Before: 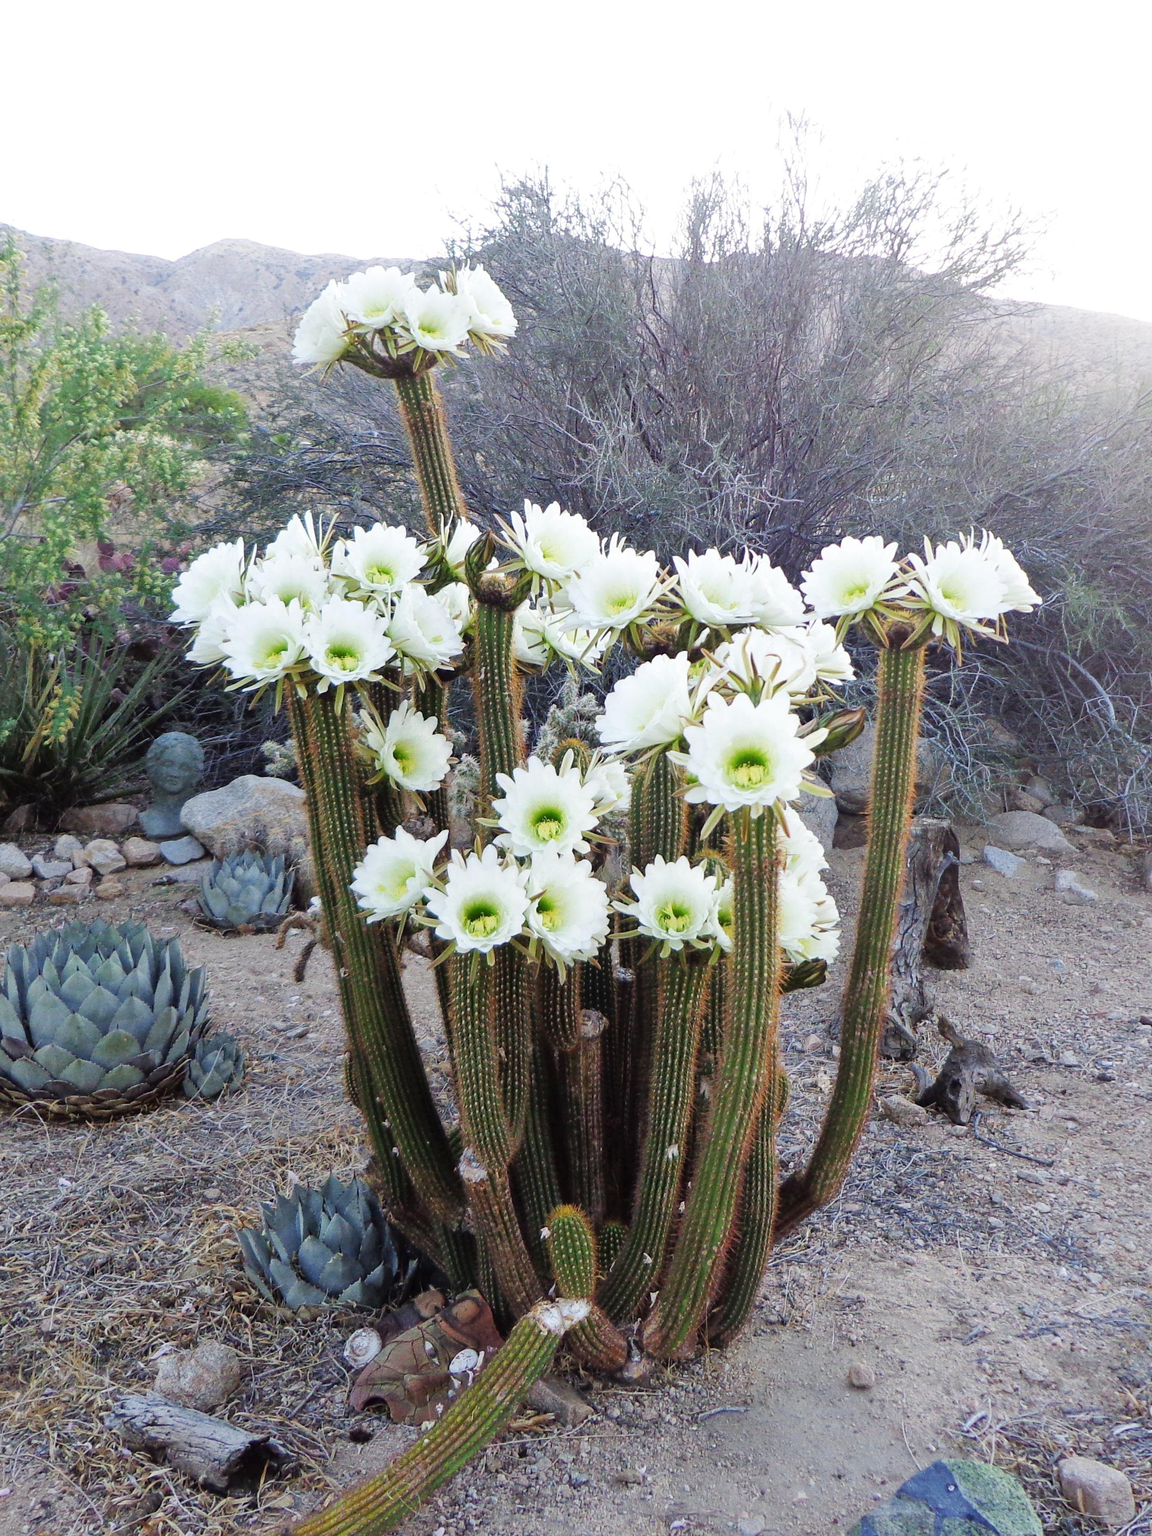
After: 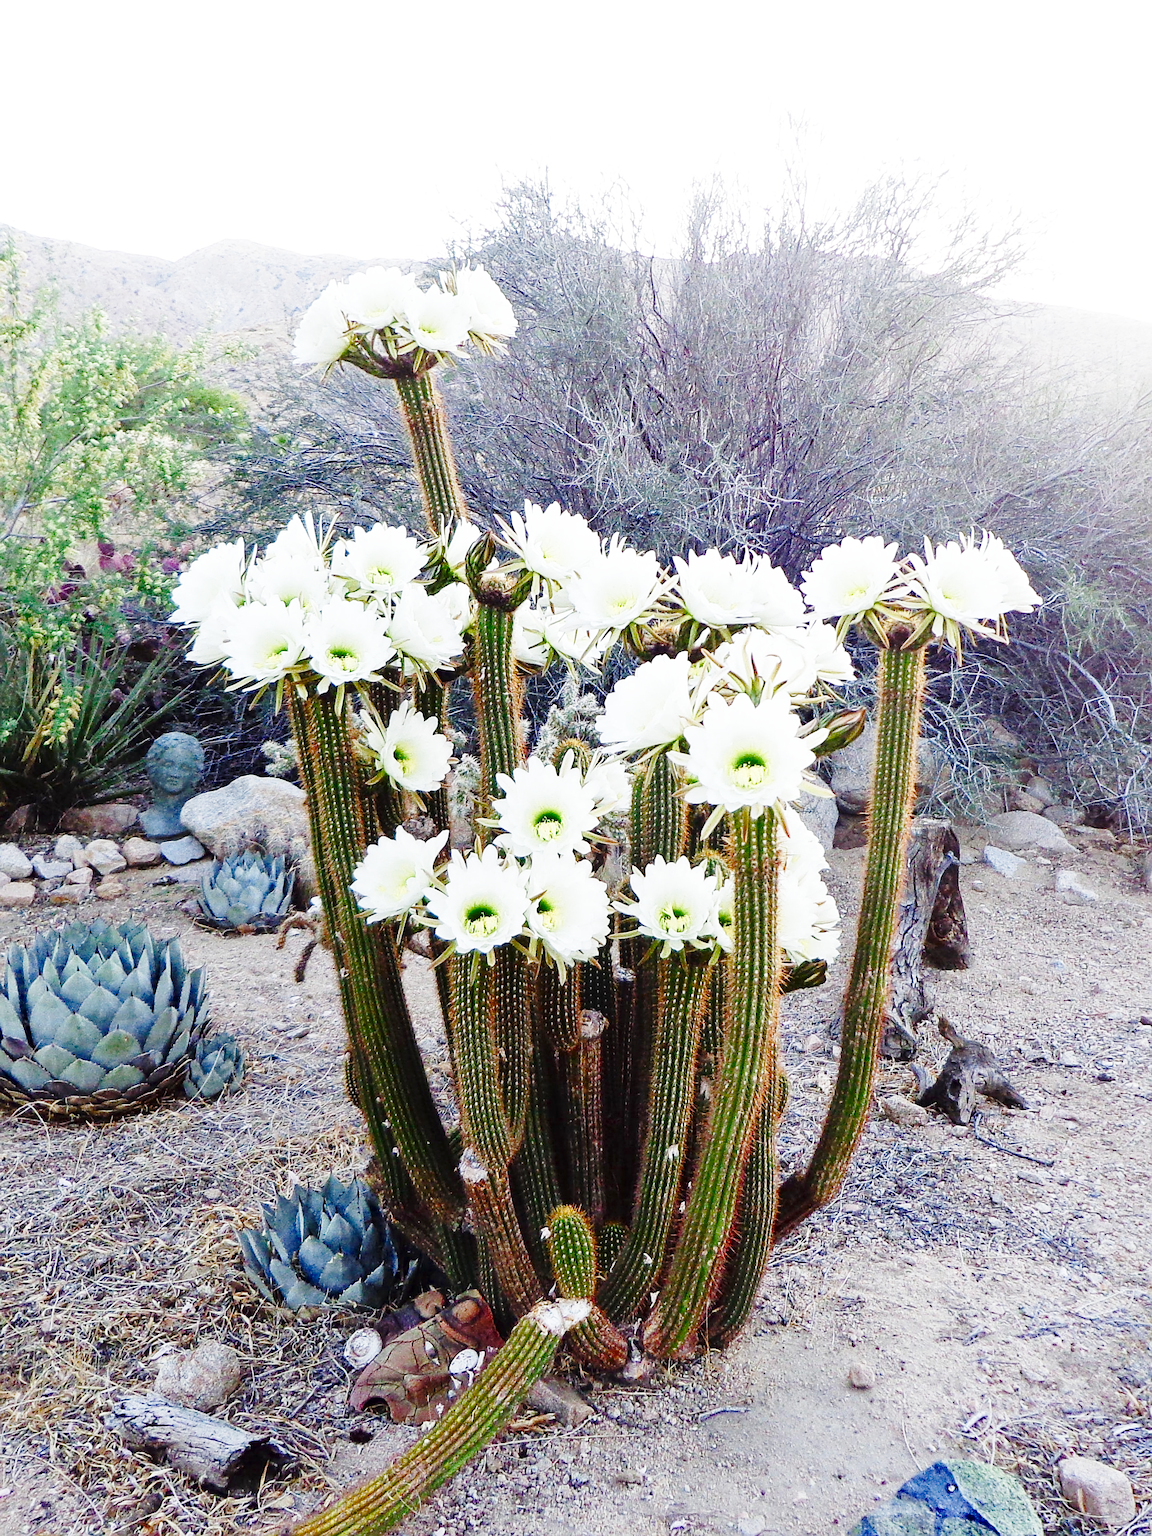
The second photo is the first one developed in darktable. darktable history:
color balance rgb: perceptual saturation grading › global saturation 20%, perceptual saturation grading › highlights -50.365%, perceptual saturation grading › shadows 31.128%, saturation formula JzAzBz (2021)
base curve: curves: ch0 [(0, 0) (0.028, 0.03) (0.121, 0.232) (0.46, 0.748) (0.859, 0.968) (1, 1)], preserve colors none
contrast brightness saturation: saturation -0.05
sharpen: on, module defaults
